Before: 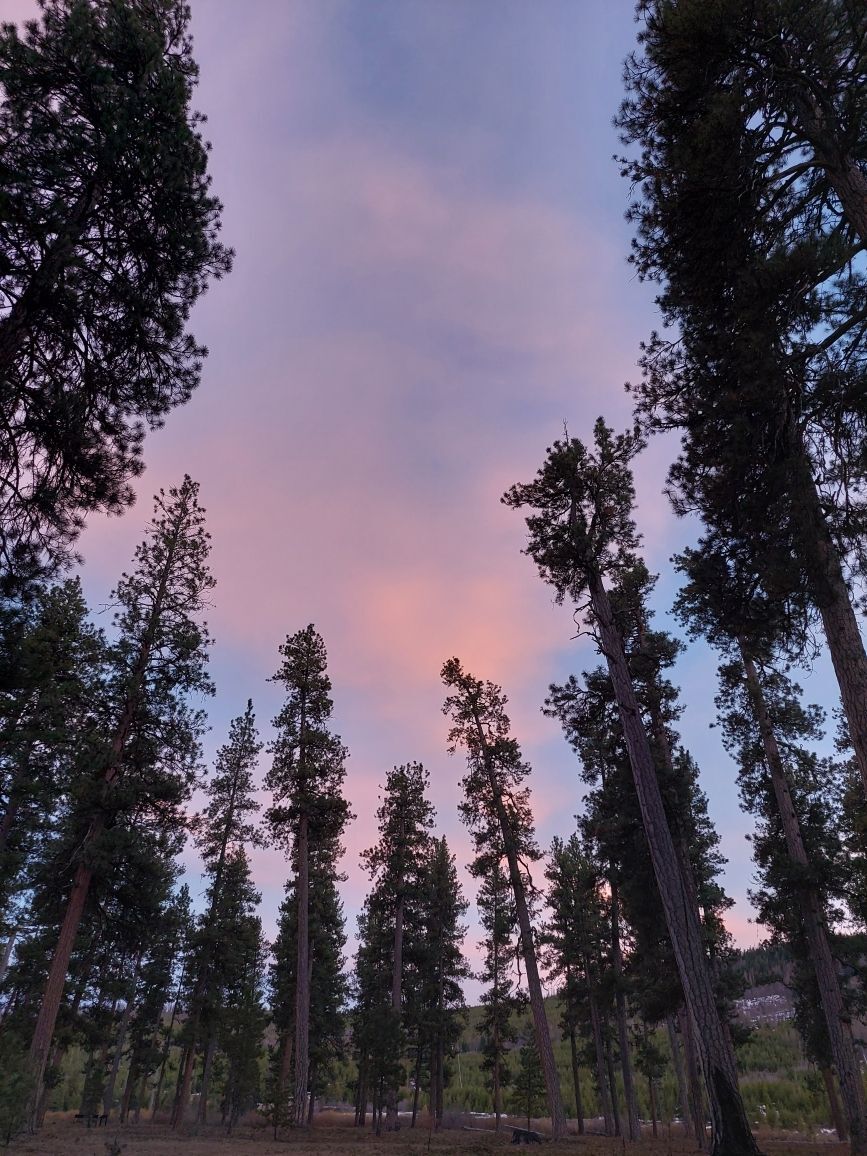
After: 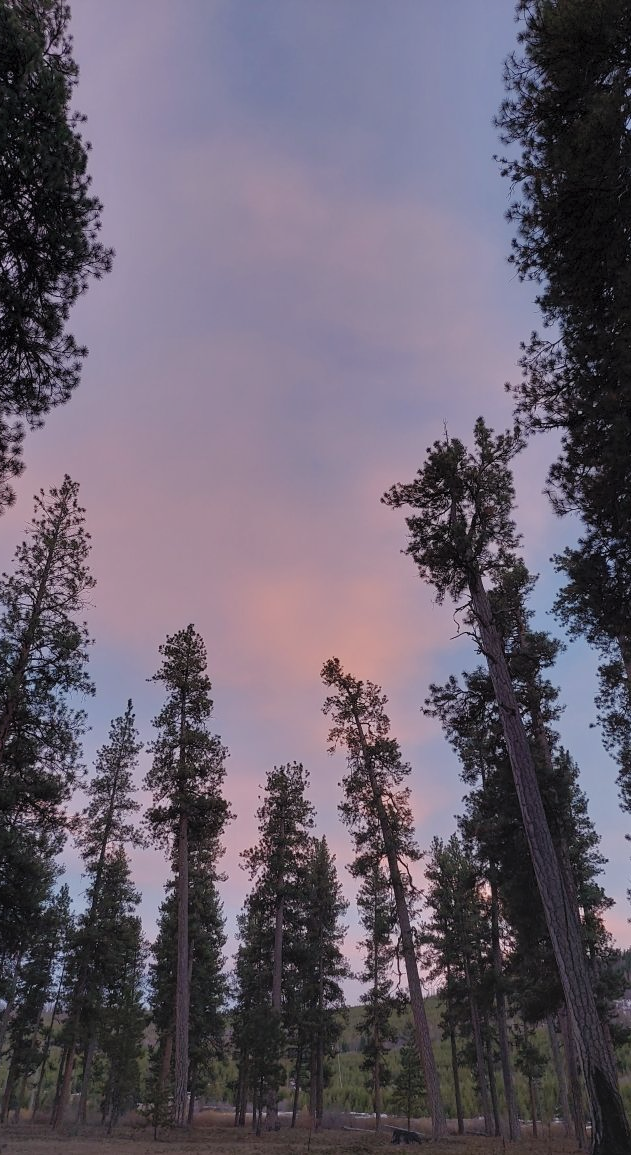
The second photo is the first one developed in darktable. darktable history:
crop: left 13.912%, right 13.275%
base curve: curves: ch0 [(0, 0) (0.826, 0.587) (1, 1)]
contrast brightness saturation: contrast 0.137, brightness 0.229
